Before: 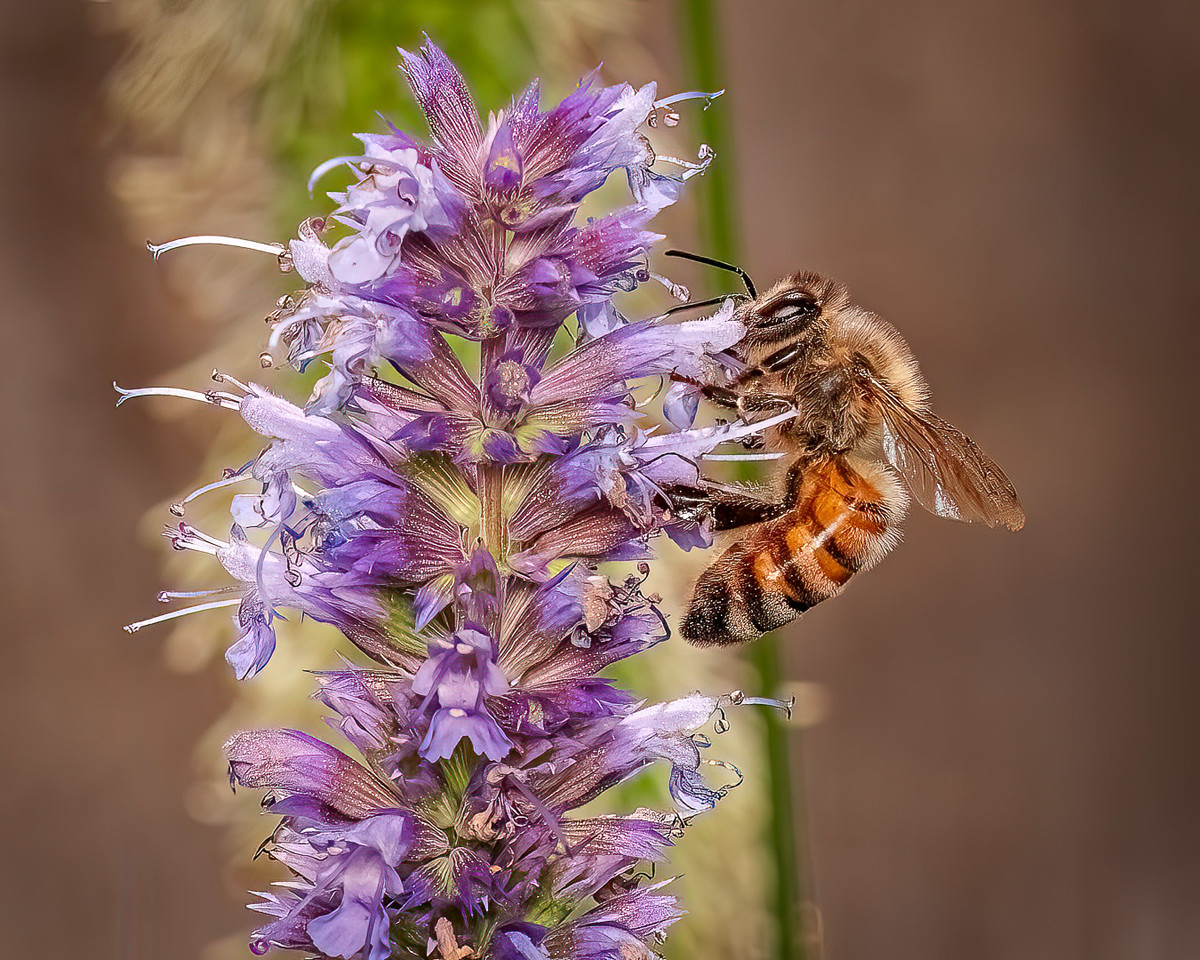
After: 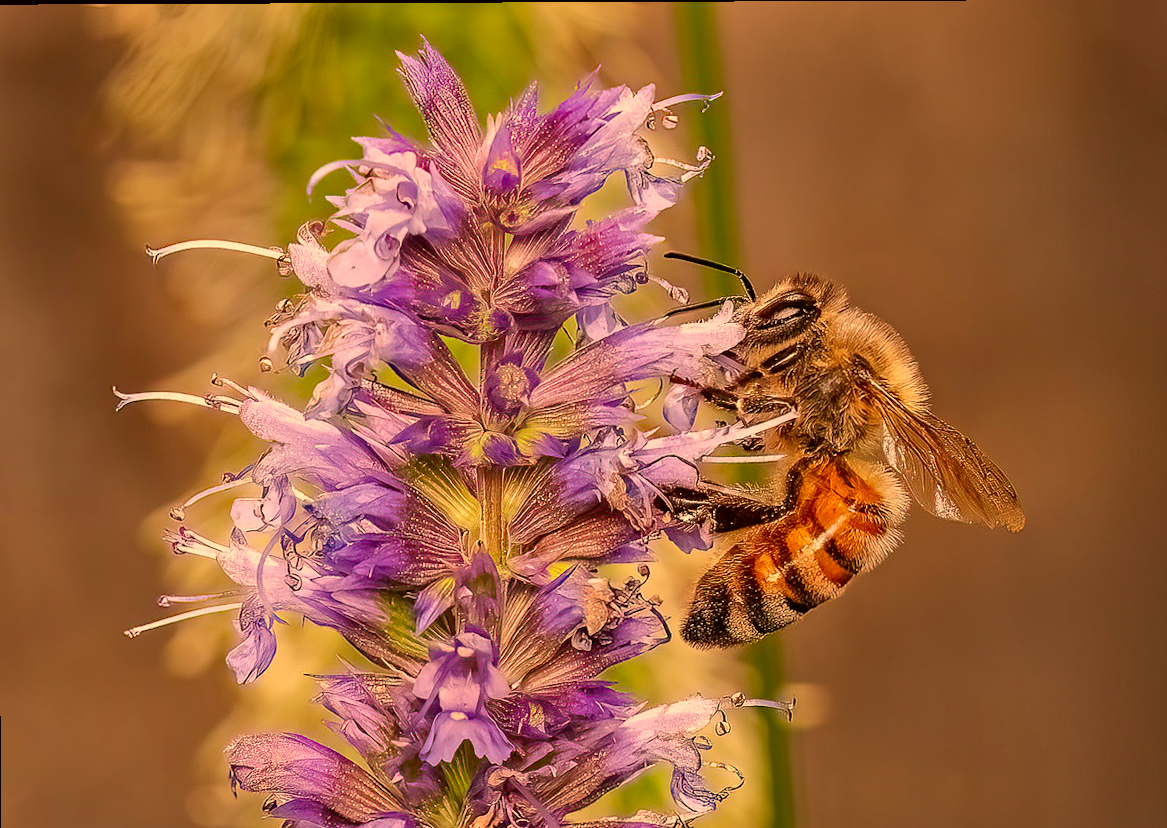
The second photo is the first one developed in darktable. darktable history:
shadows and highlights: low approximation 0.01, soften with gaussian
crop and rotate: angle 0.247°, left 0.201%, right 2.854%, bottom 14.209%
color correction: highlights a* 18.71, highlights b* 36.09, shadows a* 1.71, shadows b* 6.3, saturation 1.03
